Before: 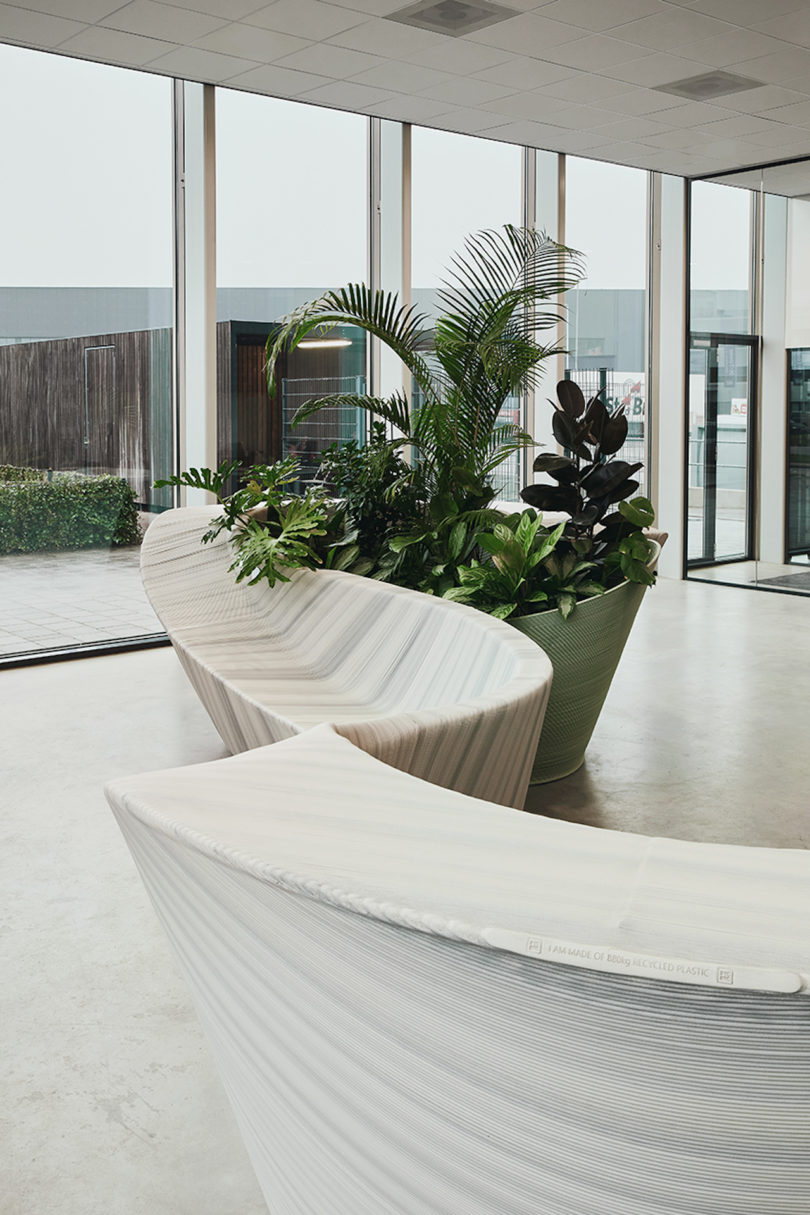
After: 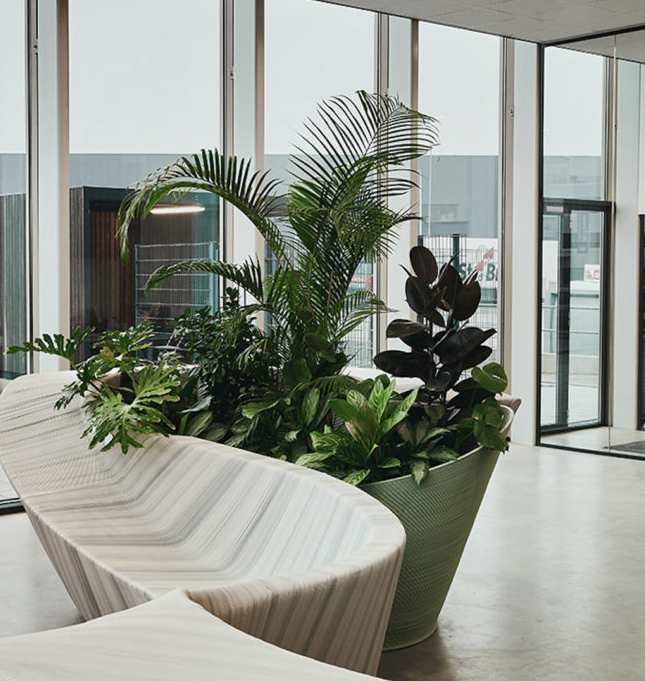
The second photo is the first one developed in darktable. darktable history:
crop: left 18.269%, top 11.11%, right 2.072%, bottom 32.773%
shadows and highlights: shadows 60.04, soften with gaussian
